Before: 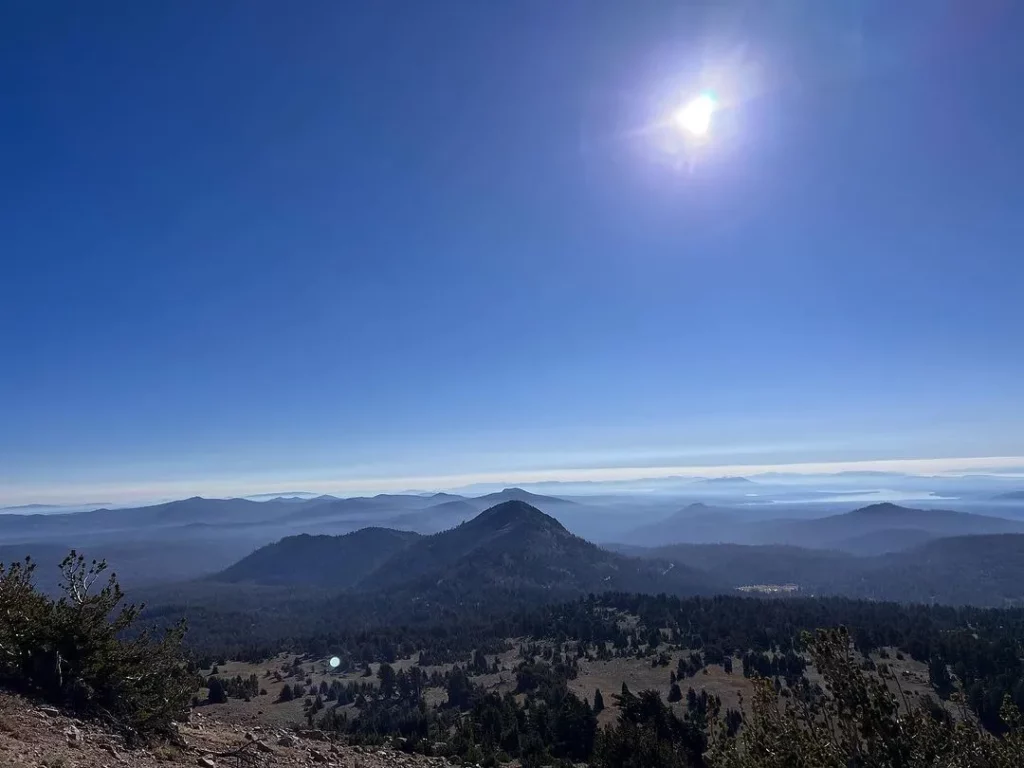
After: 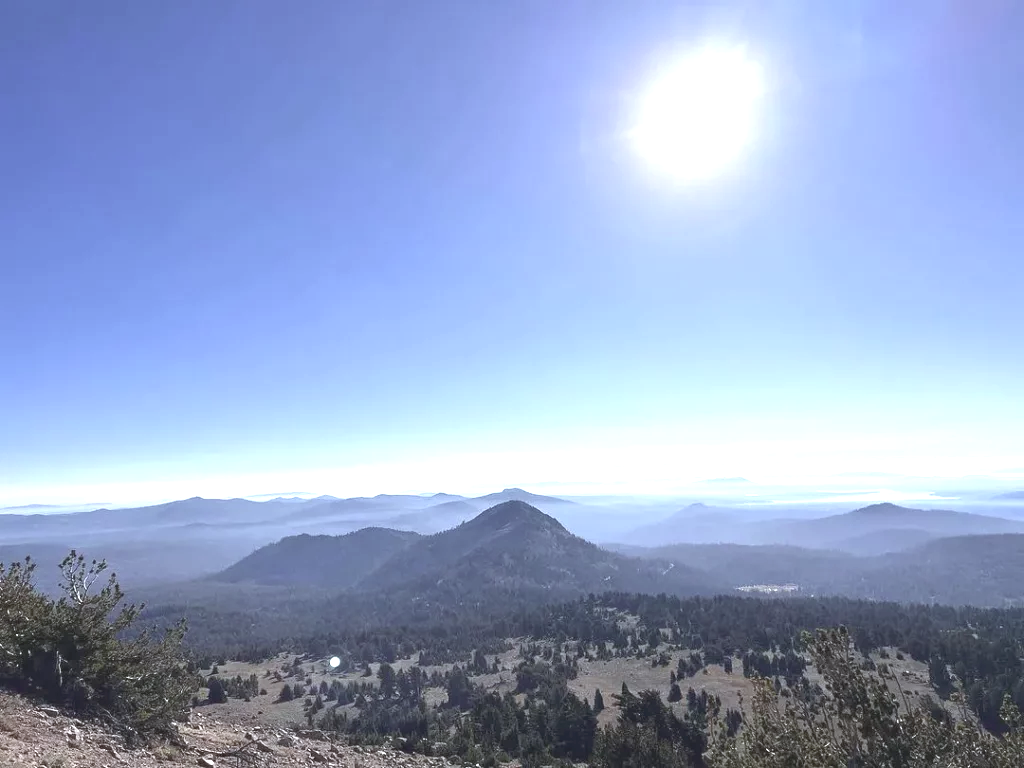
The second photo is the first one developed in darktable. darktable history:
contrast brightness saturation: contrast -0.26, saturation -0.43
white balance: red 0.98, blue 1.034
exposure: exposure 2 EV, compensate exposure bias true, compensate highlight preservation false
